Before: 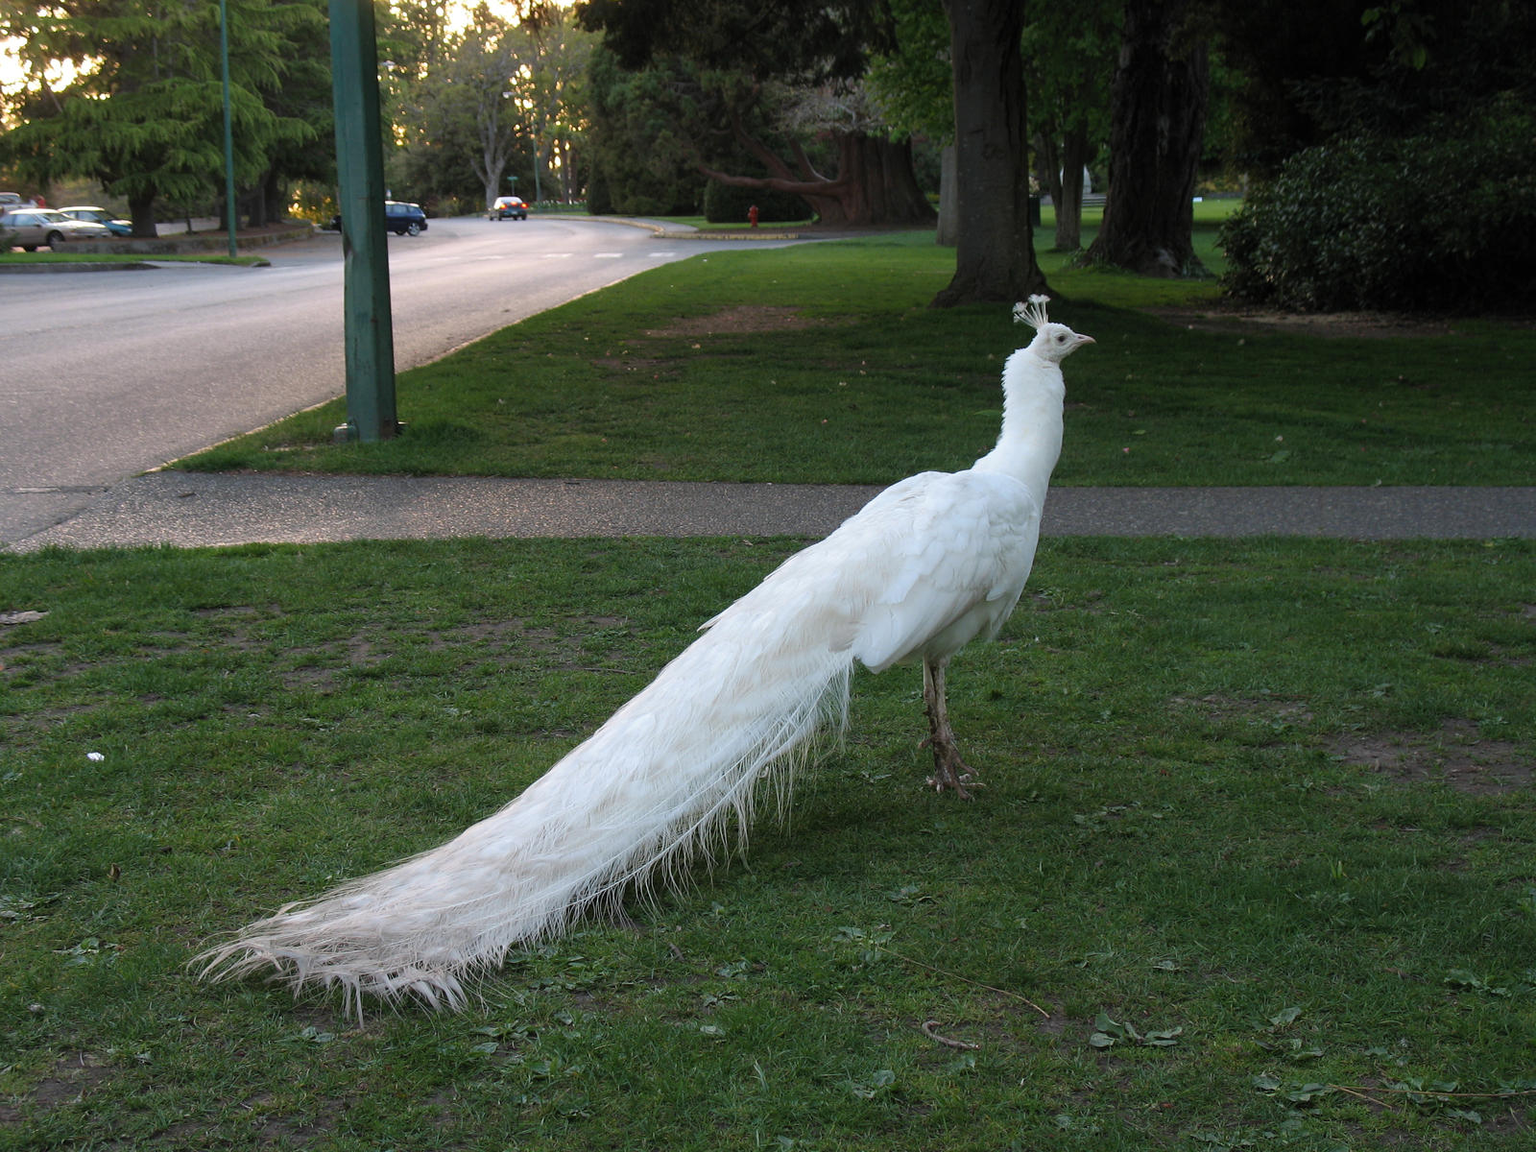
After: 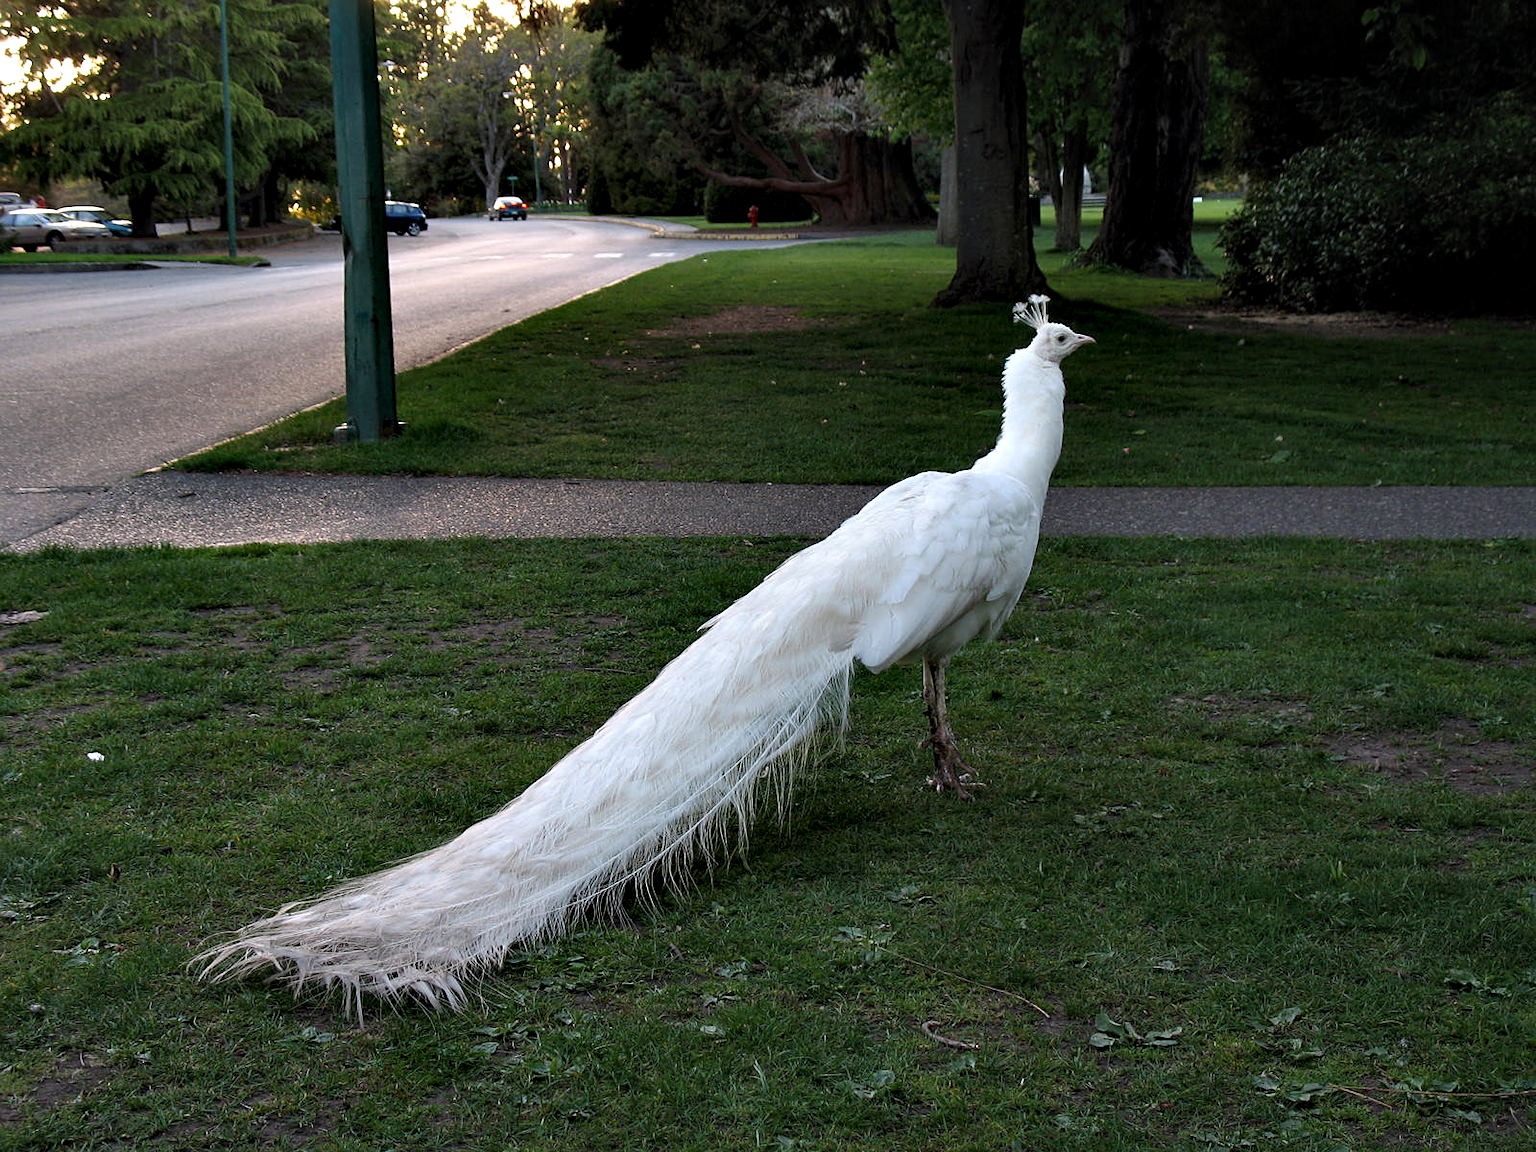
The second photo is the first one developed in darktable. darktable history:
contrast equalizer: y [[0.6 ×6], [0.55 ×6], [0 ×6], [0 ×6], [0 ×6]]
exposure: exposure -0.439 EV, compensate highlight preservation false
sharpen: amount 0.208
